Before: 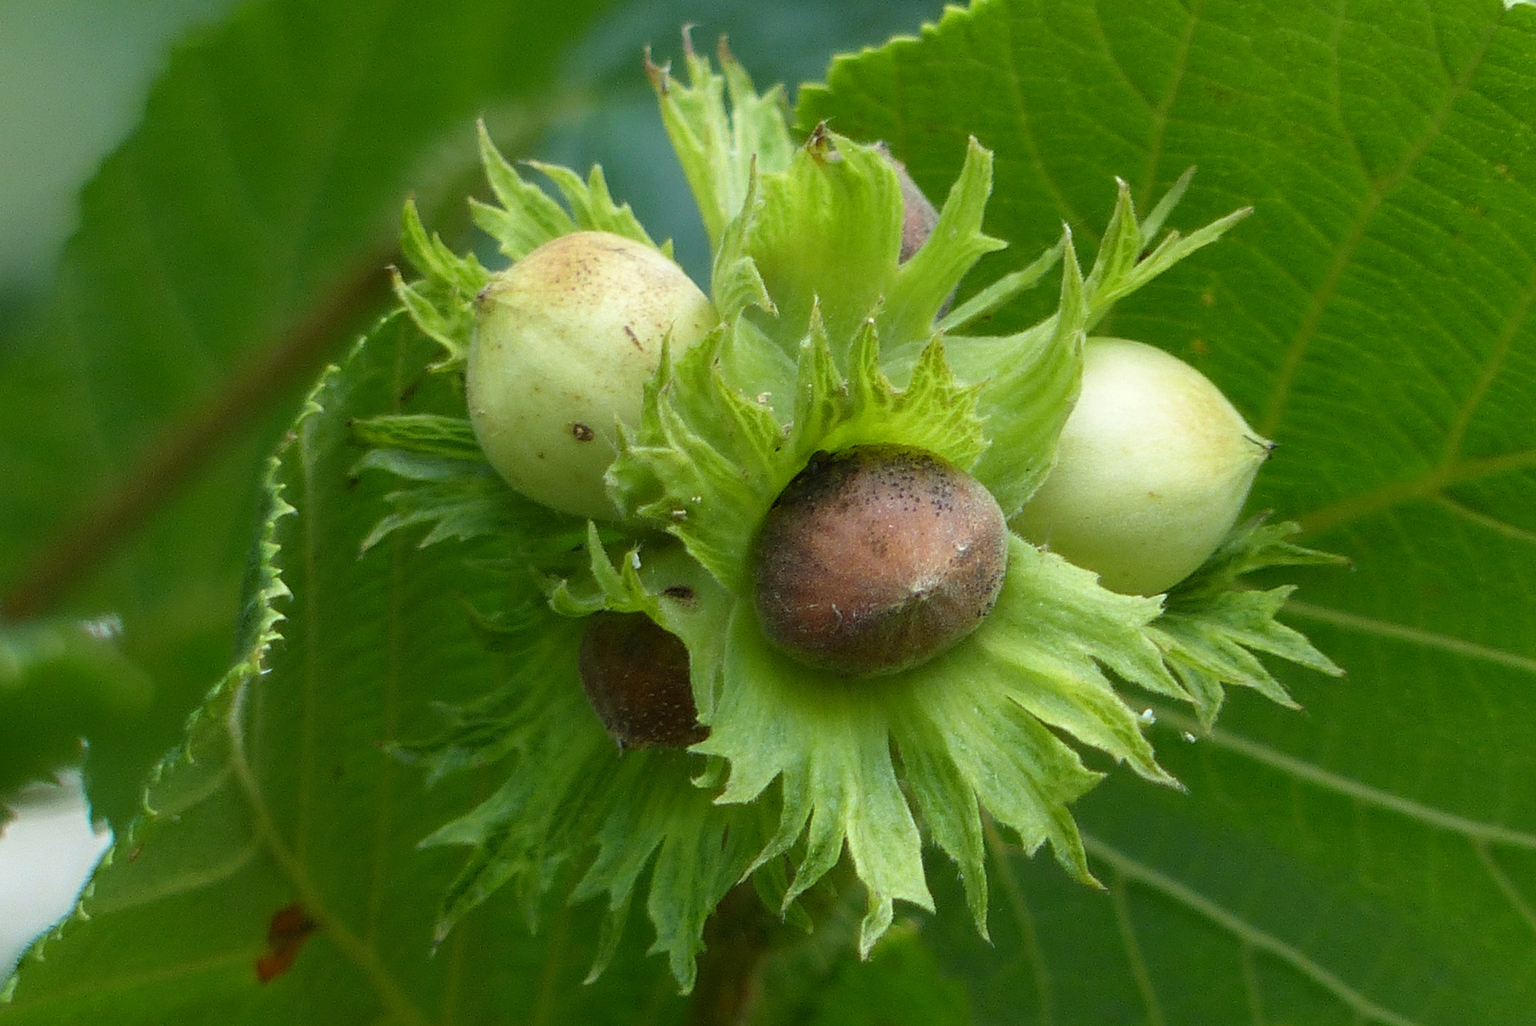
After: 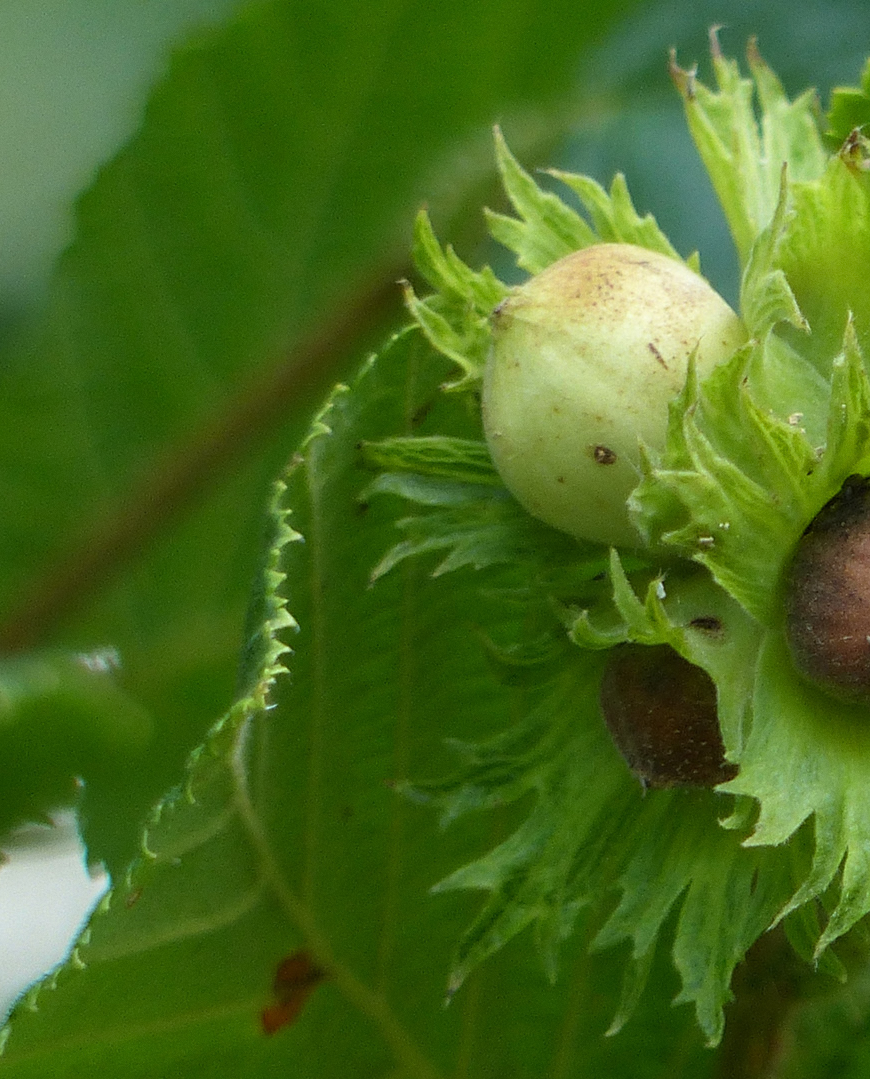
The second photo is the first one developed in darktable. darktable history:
grain: coarseness 0.09 ISO, strength 10%
crop: left 0.587%, right 45.588%, bottom 0.086%
